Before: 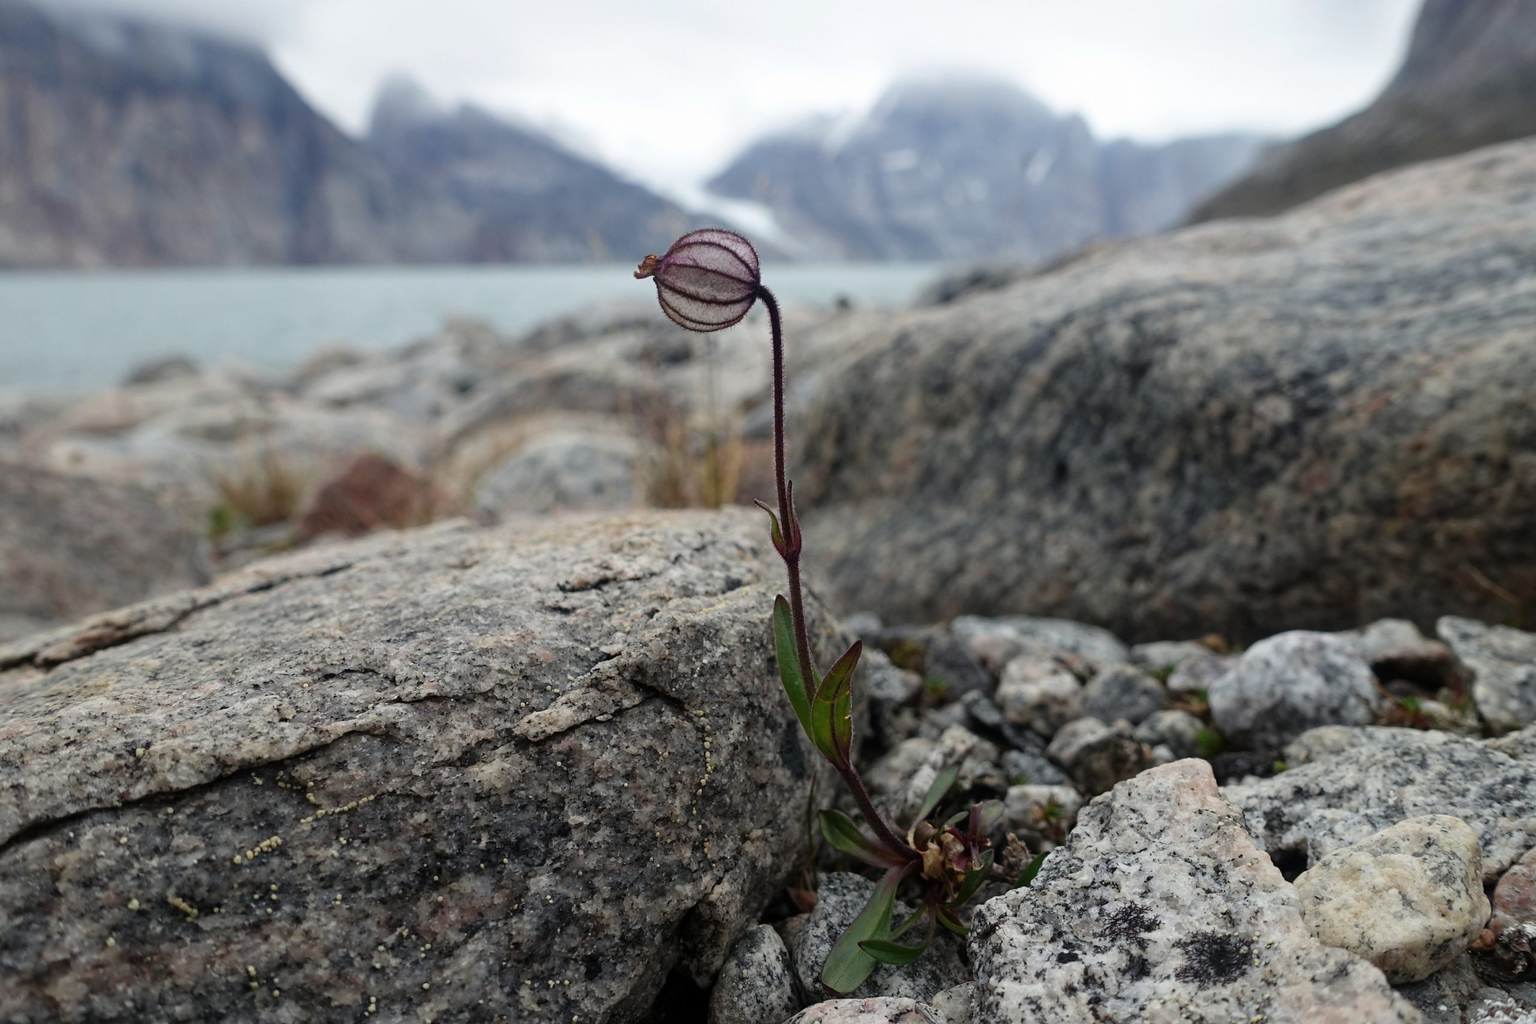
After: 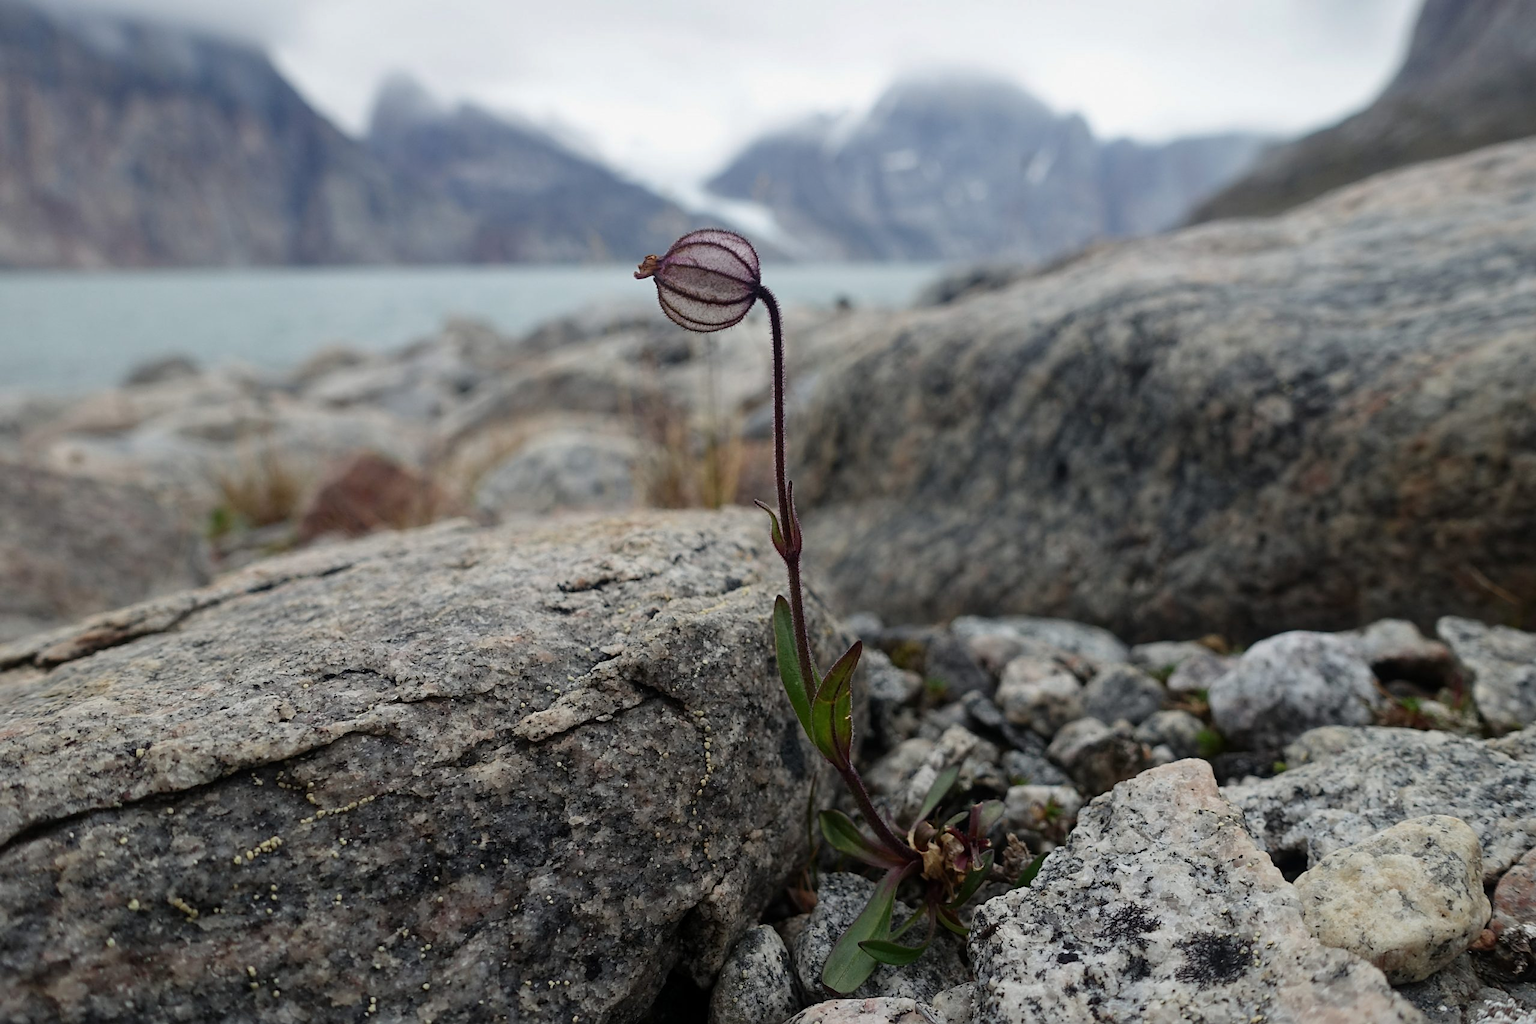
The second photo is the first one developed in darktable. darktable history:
sharpen: amount 0.2
shadows and highlights: shadows -20, white point adjustment -2, highlights -35
white balance: emerald 1
